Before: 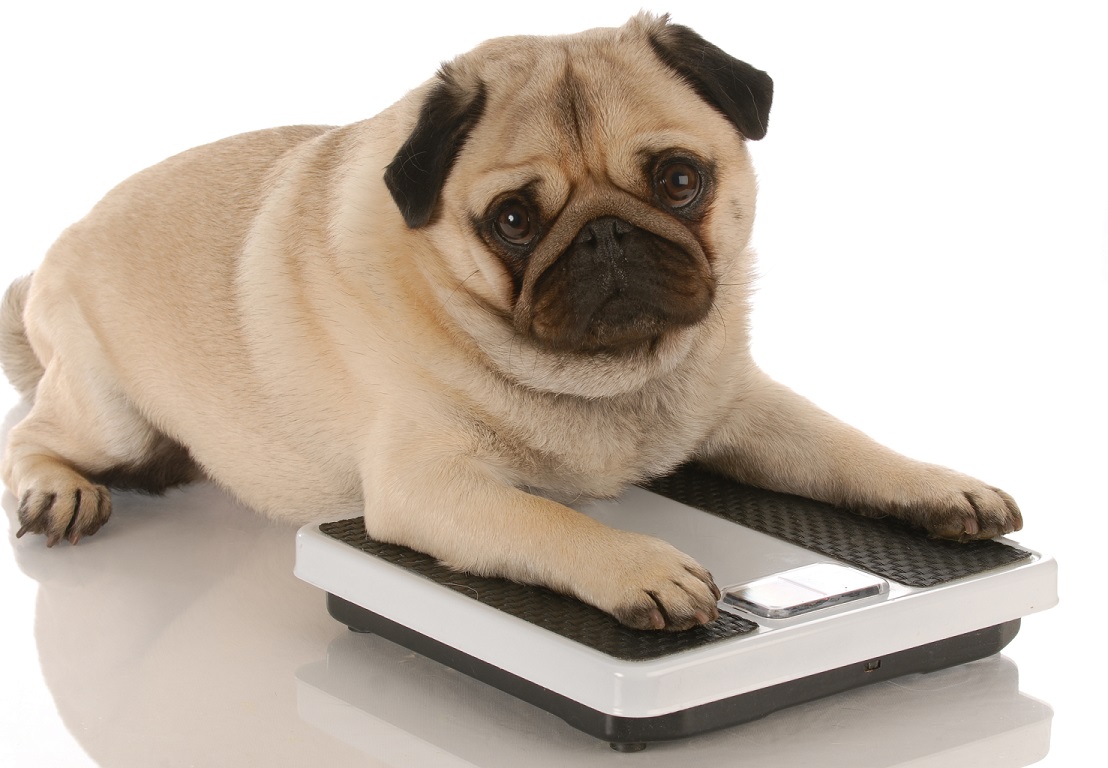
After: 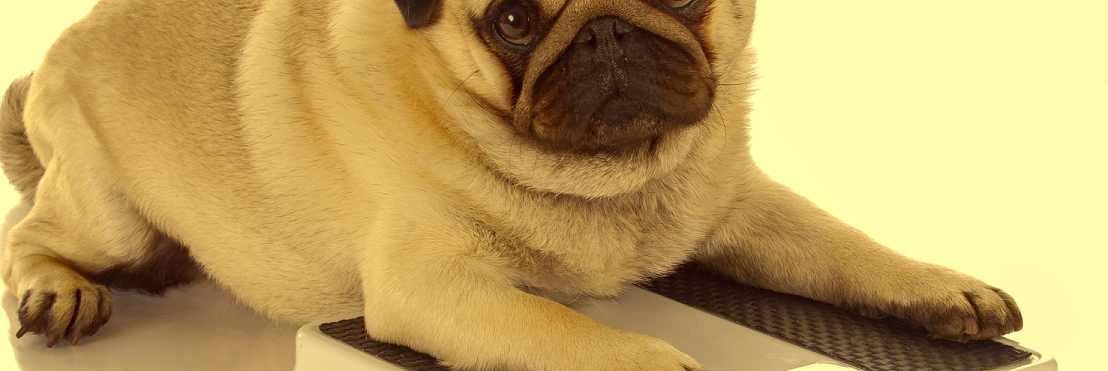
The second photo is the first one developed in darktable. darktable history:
crop and rotate: top 26.056%, bottom 25.543%
local contrast: on, module defaults
shadows and highlights: low approximation 0.01, soften with gaussian
color correction: highlights a* -0.482, highlights b* 40, shadows a* 9.8, shadows b* -0.161
